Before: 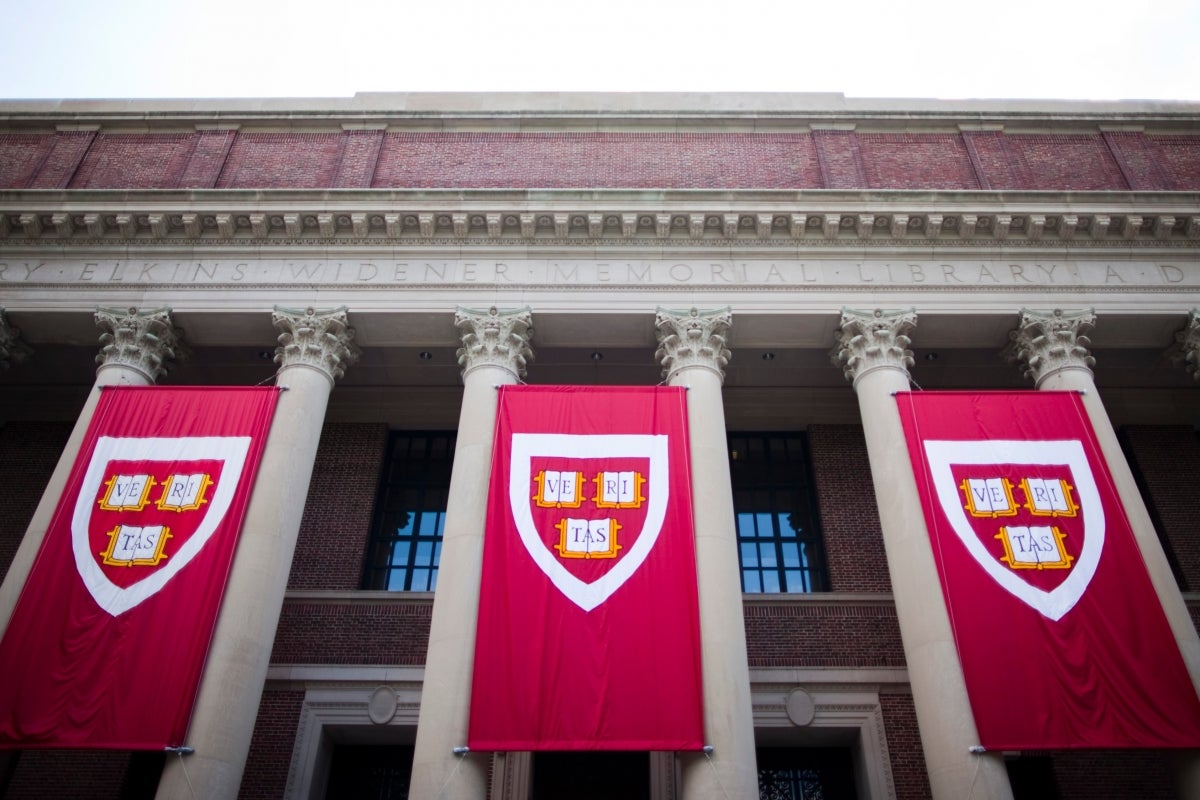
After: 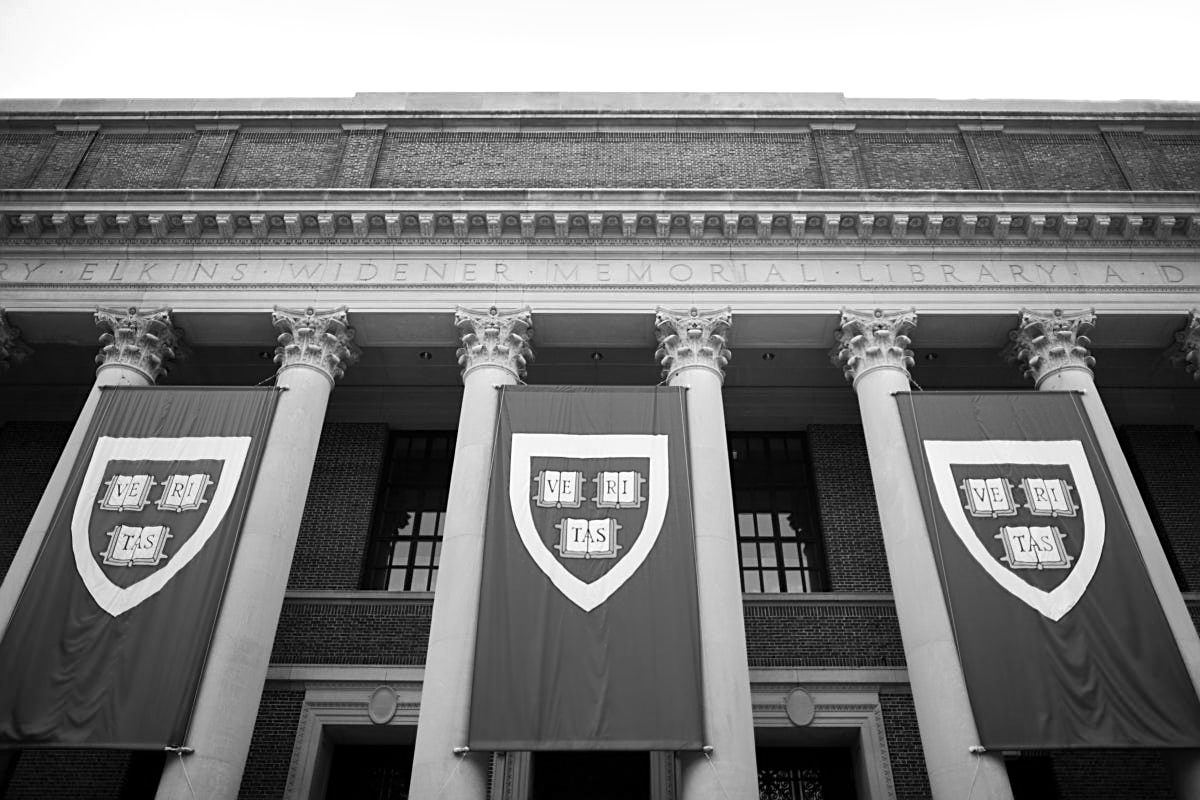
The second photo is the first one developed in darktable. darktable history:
sharpen: on, module defaults
monochrome: a 16.06, b 15.48, size 1
color balance rgb: shadows lift › luminance 0.49%, shadows lift › chroma 6.83%, shadows lift › hue 300.29°, power › hue 208.98°, highlights gain › luminance 20.24%, highlights gain › chroma 2.73%, highlights gain › hue 173.85°, perceptual saturation grading › global saturation 18.05%
shadows and highlights: soften with gaussian
